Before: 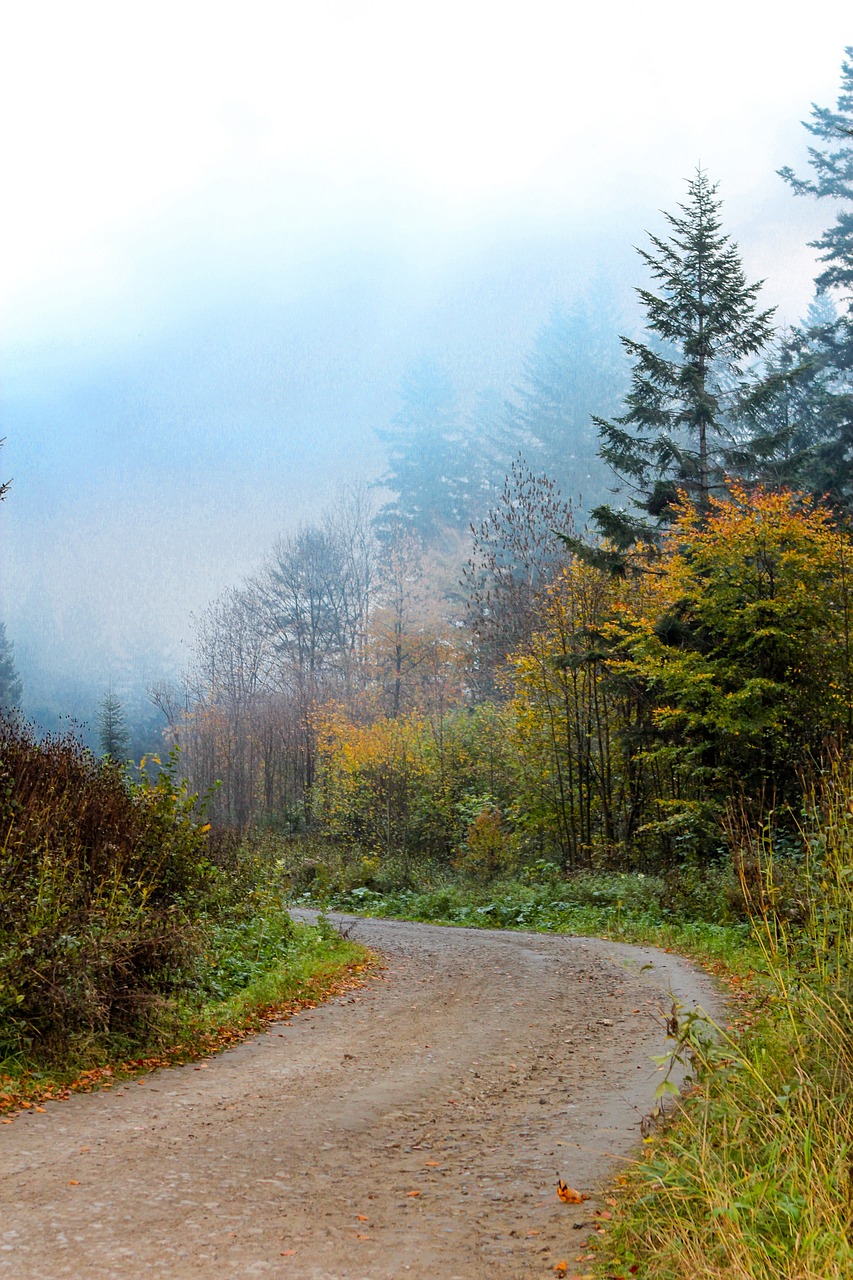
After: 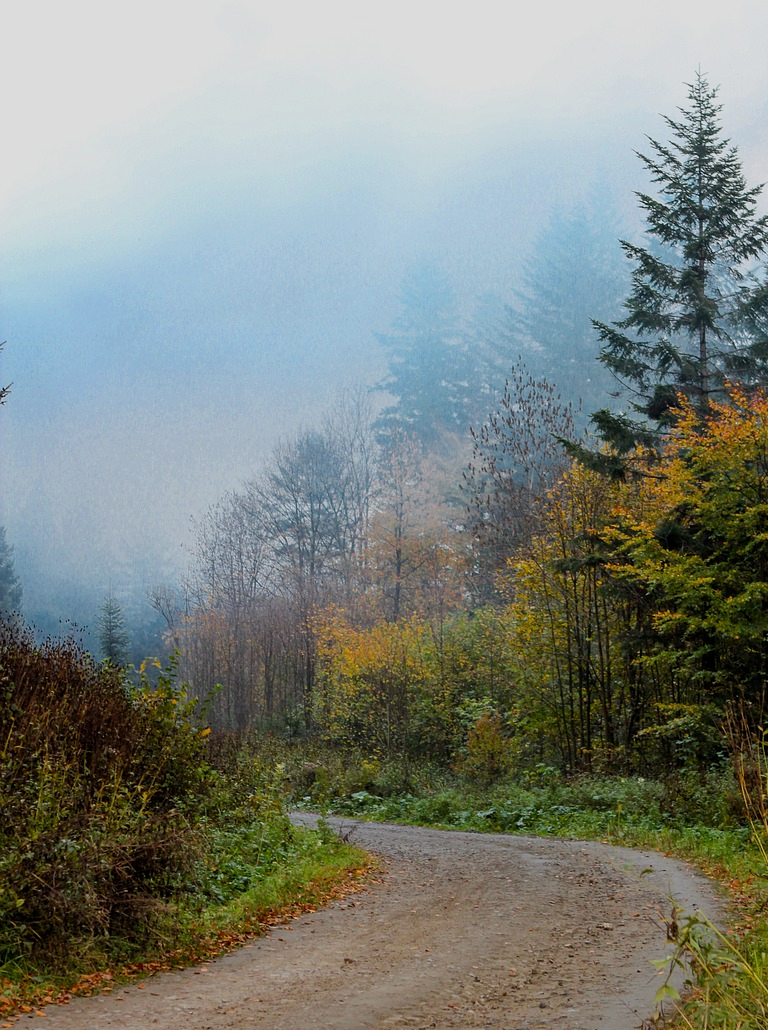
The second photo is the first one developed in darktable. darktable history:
local contrast: mode bilateral grid, contrast 14, coarseness 35, detail 104%, midtone range 0.2
exposure: exposure -0.49 EV, compensate highlight preservation false
crop: top 7.503%, right 9.854%, bottom 11.983%
